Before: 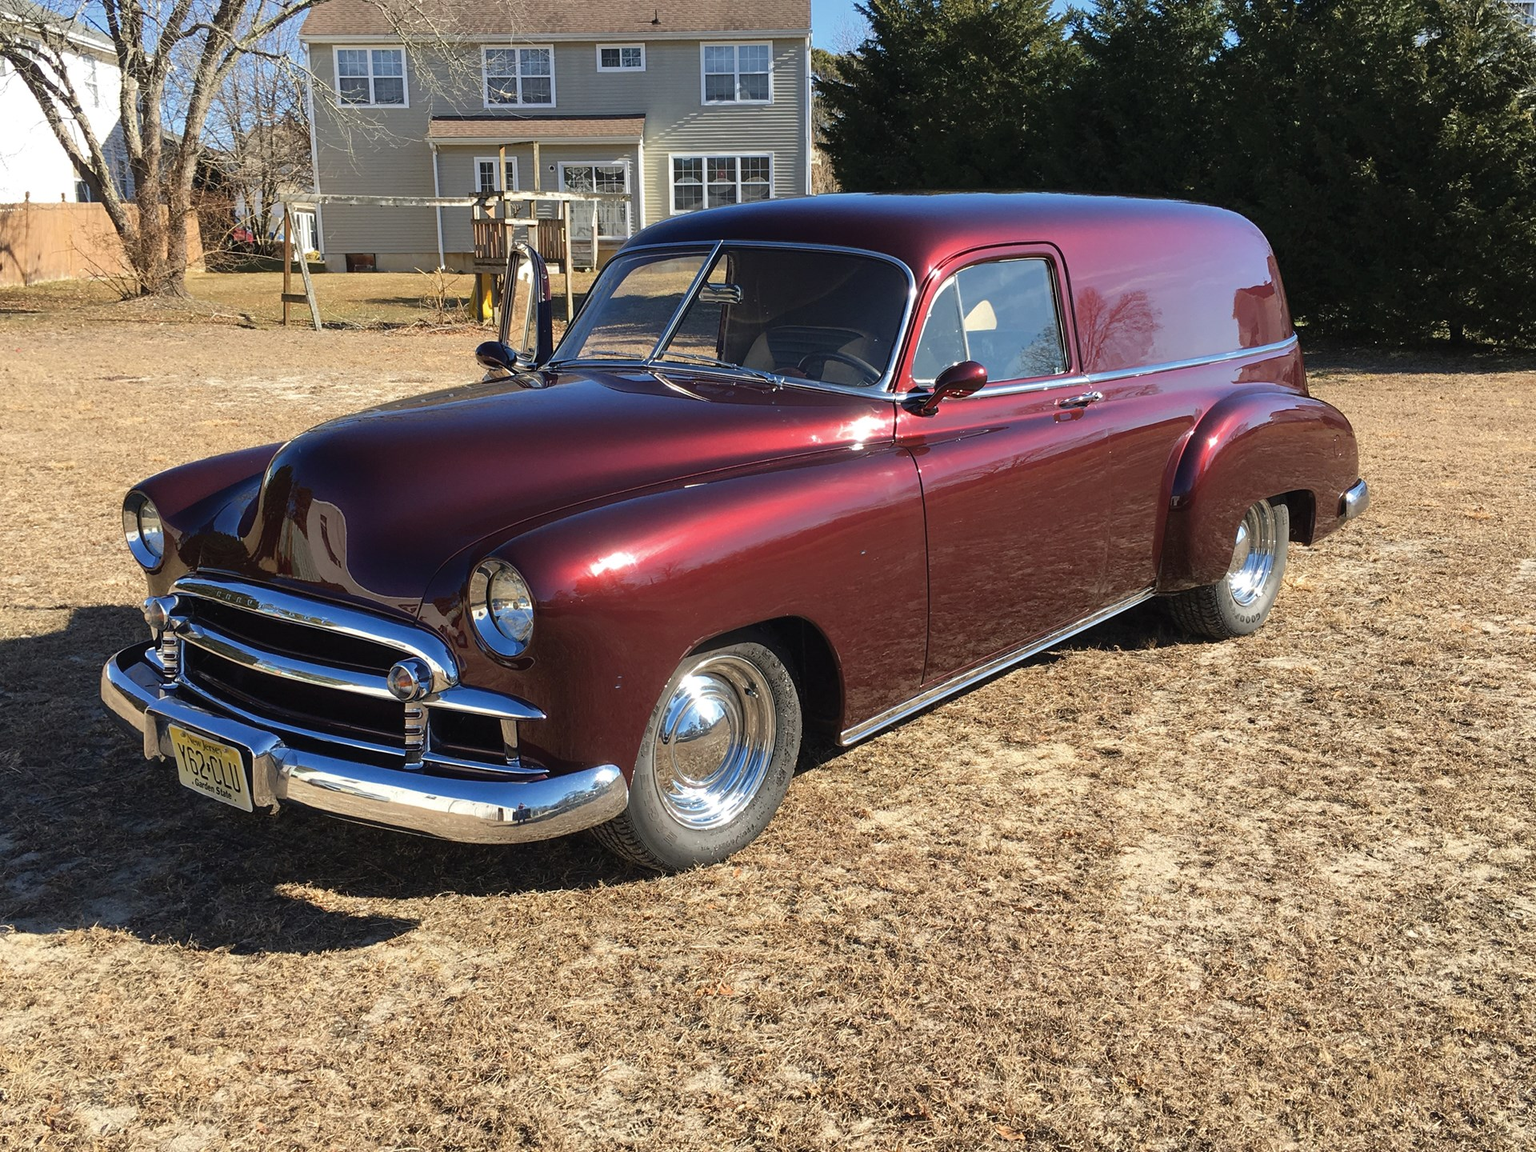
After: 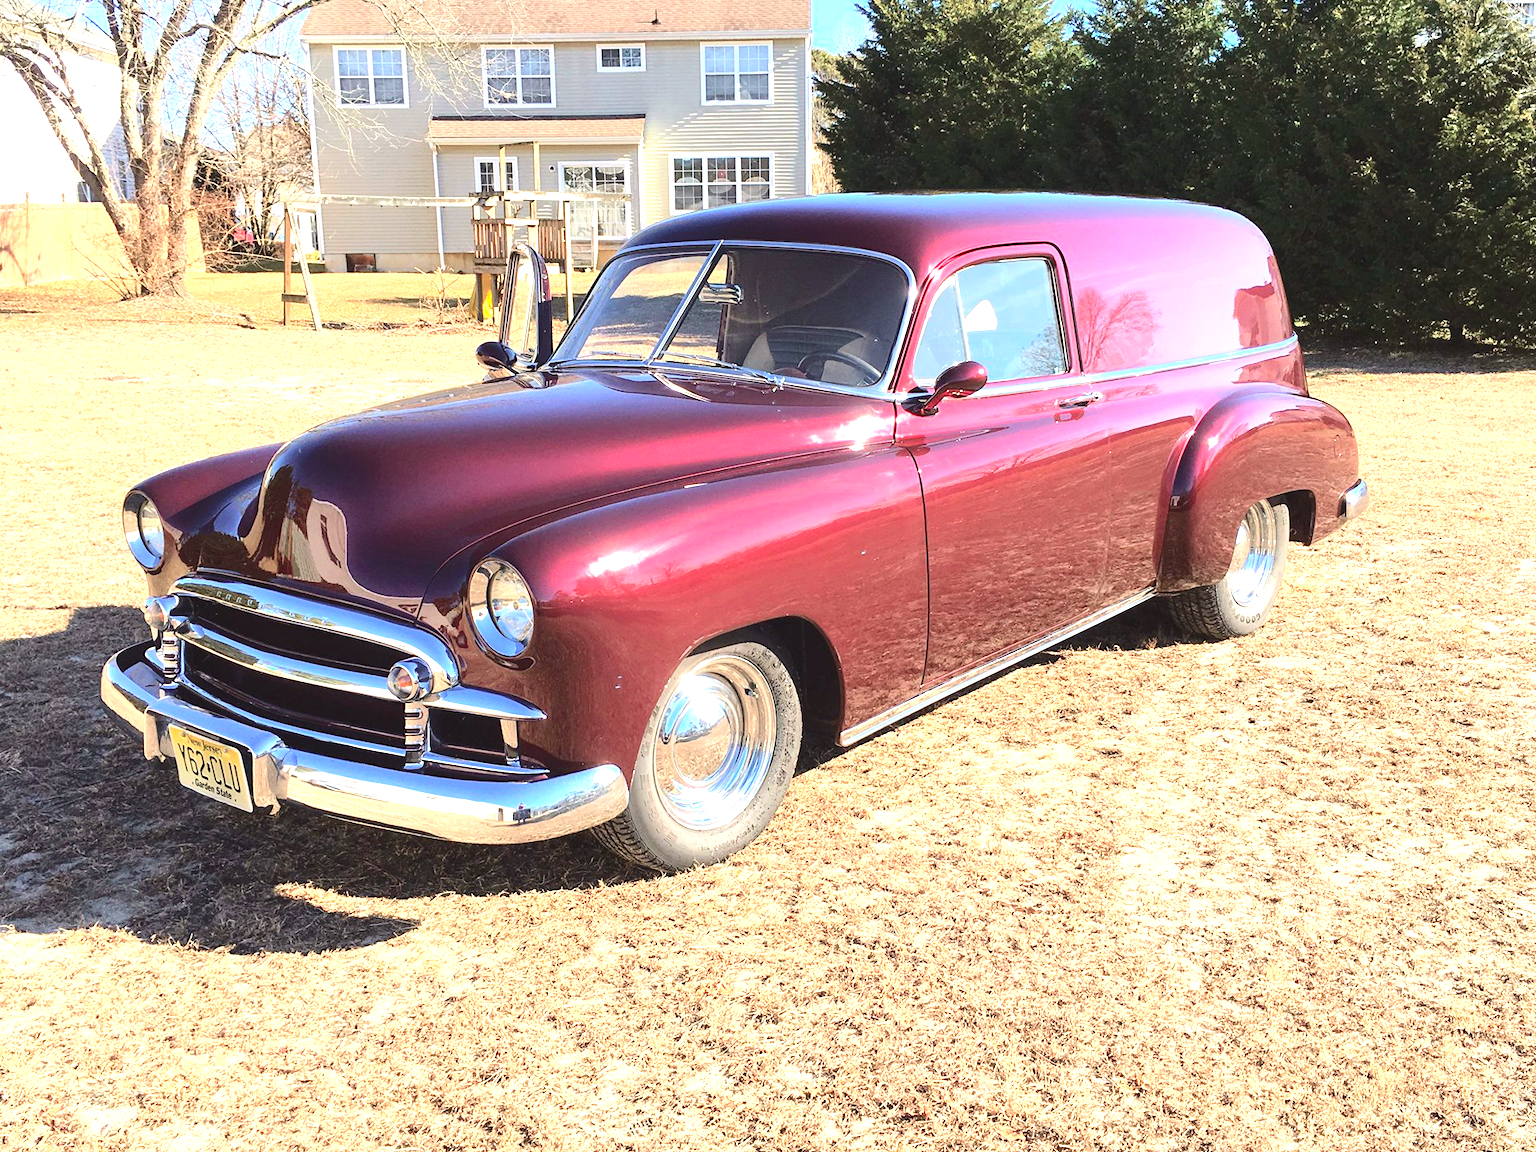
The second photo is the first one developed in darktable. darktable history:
tone curve: curves: ch0 [(0, 0.019) (0.204, 0.162) (0.491, 0.519) (0.748, 0.765) (1, 0.919)]; ch1 [(0, 0) (0.201, 0.113) (0.372, 0.282) (0.443, 0.434) (0.496, 0.504) (0.566, 0.585) (0.761, 0.803) (1, 1)]; ch2 [(0, 0) (0.434, 0.447) (0.483, 0.487) (0.555, 0.563) (0.697, 0.68) (1, 1)], color space Lab, independent channels, preserve colors none
exposure: black level correction 0, exposure 1.975 EV, compensate exposure bias true, compensate highlight preservation false
